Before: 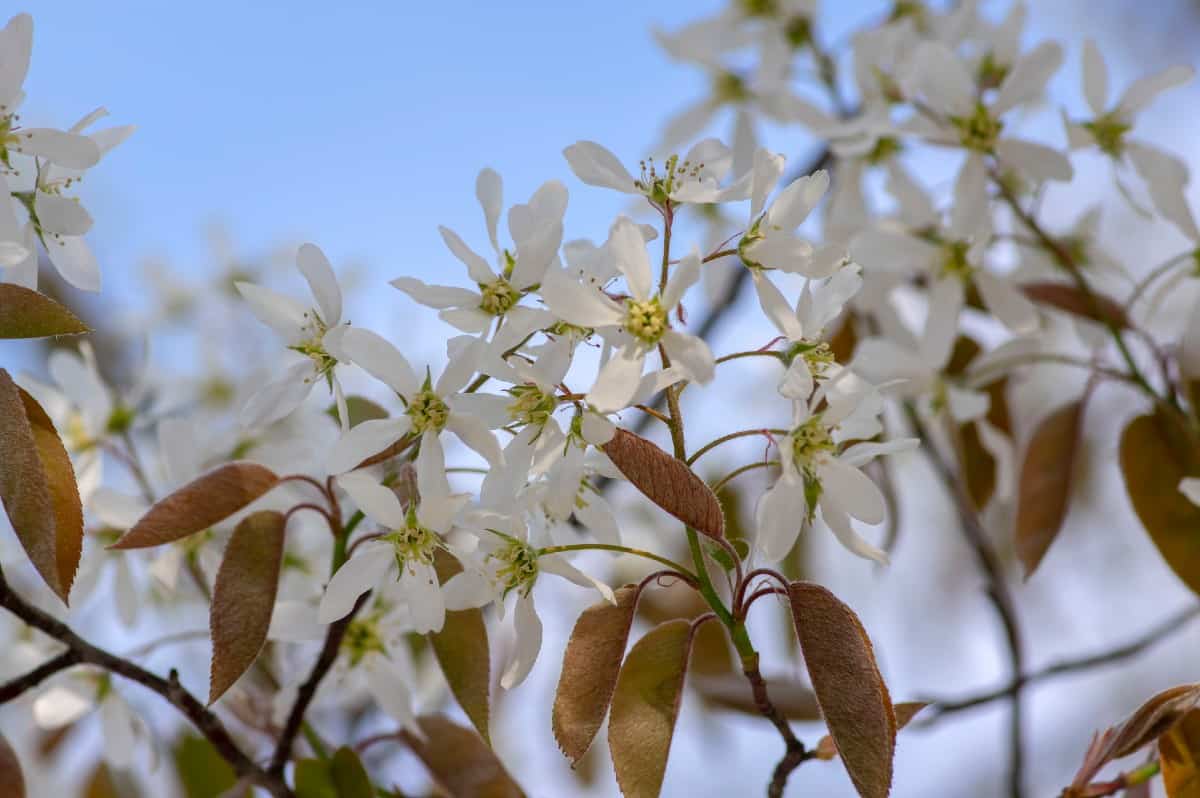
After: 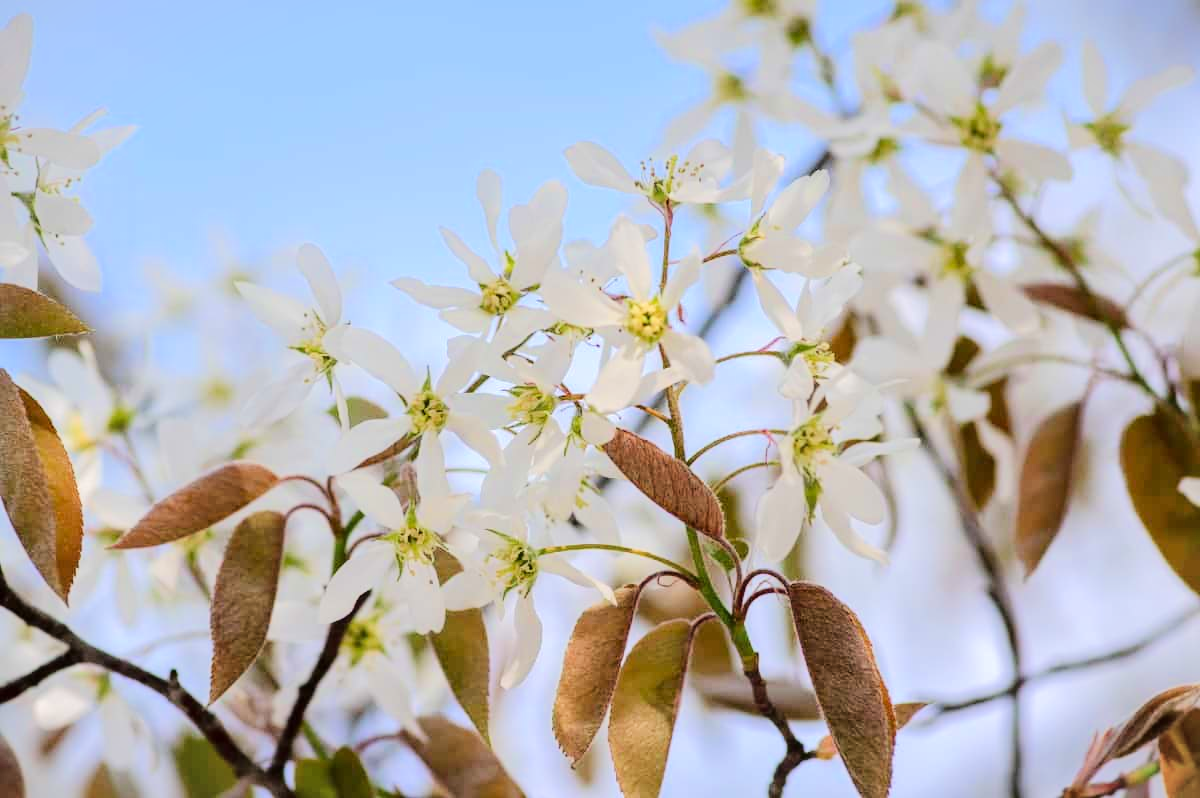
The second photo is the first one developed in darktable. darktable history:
tone equalizer: -7 EV 0.158 EV, -6 EV 0.599 EV, -5 EV 1.18 EV, -4 EV 1.3 EV, -3 EV 1.16 EV, -2 EV 0.6 EV, -1 EV 0.164 EV, edges refinement/feathering 500, mask exposure compensation -1.57 EV, preserve details no
vignetting: fall-off start 99.44%, brightness -0.192, saturation -0.289, width/height ratio 1.311
